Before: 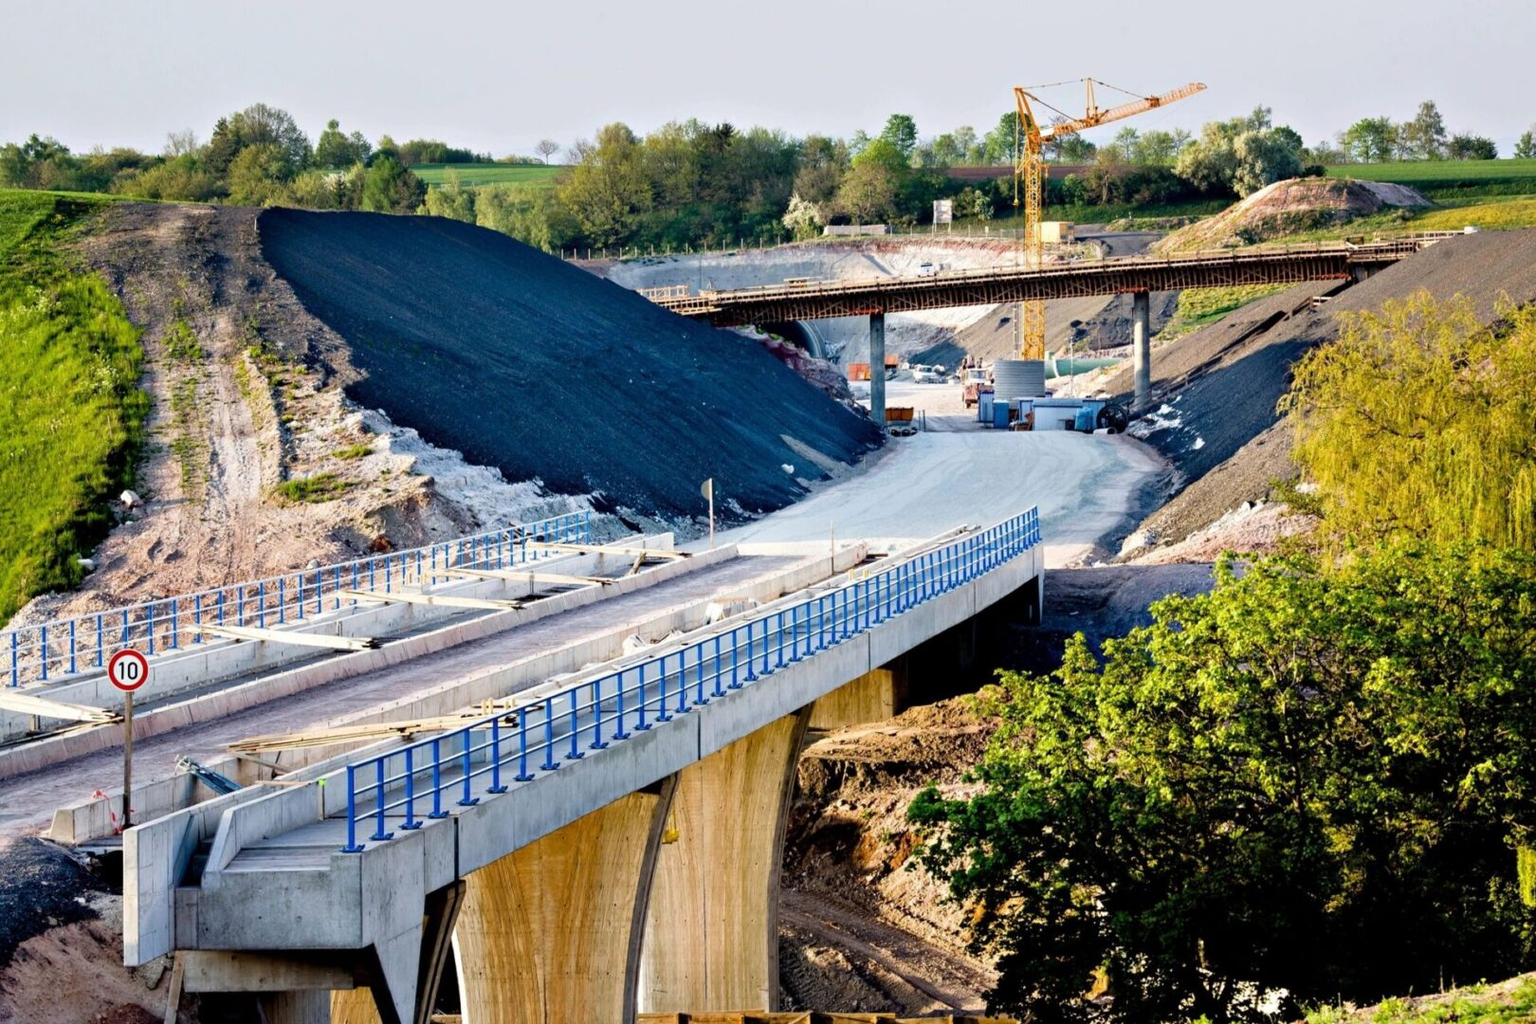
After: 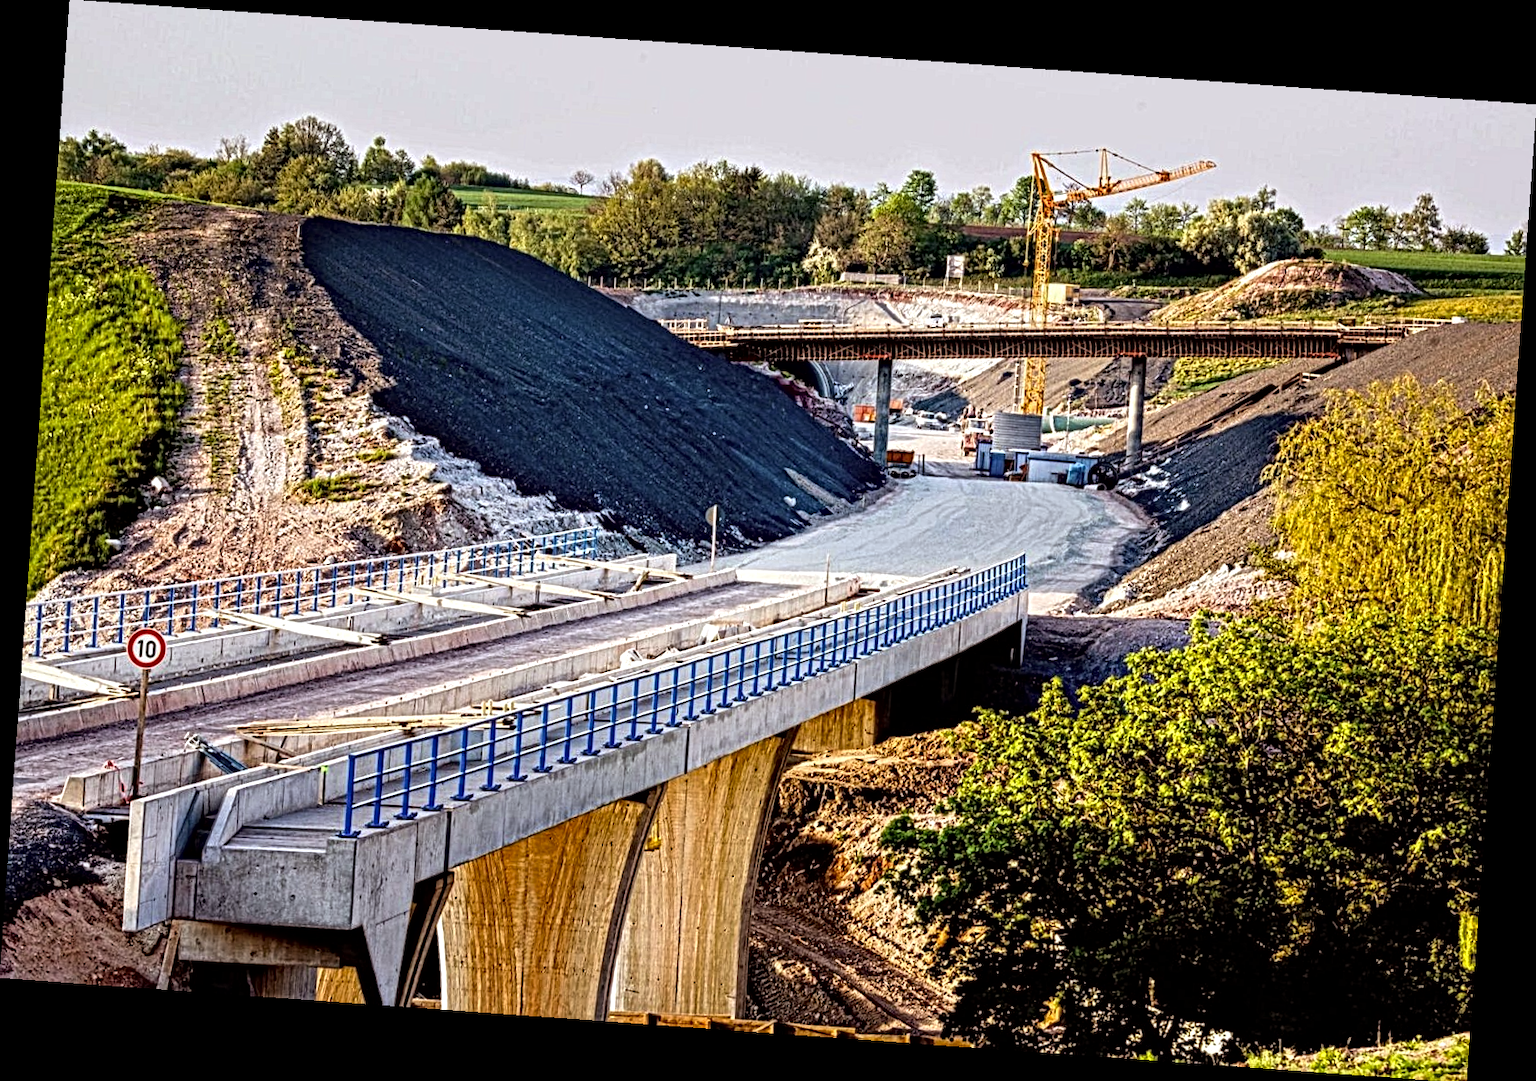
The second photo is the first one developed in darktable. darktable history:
local contrast: mode bilateral grid, contrast 20, coarseness 3, detail 300%, midtone range 0.2
rgb levels: mode RGB, independent channels, levels [[0, 0.5, 1], [0, 0.521, 1], [0, 0.536, 1]]
rotate and perspective: rotation 4.1°, automatic cropping off
